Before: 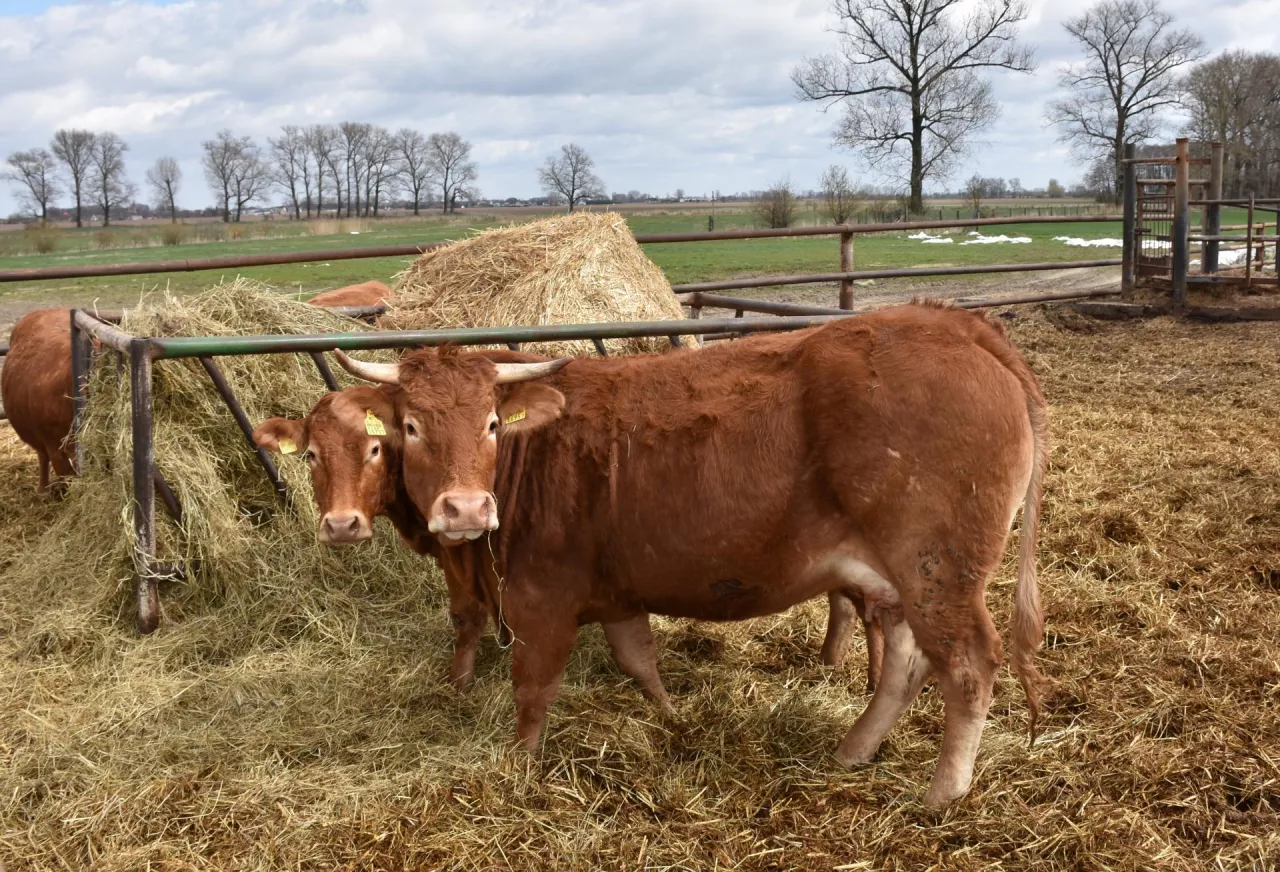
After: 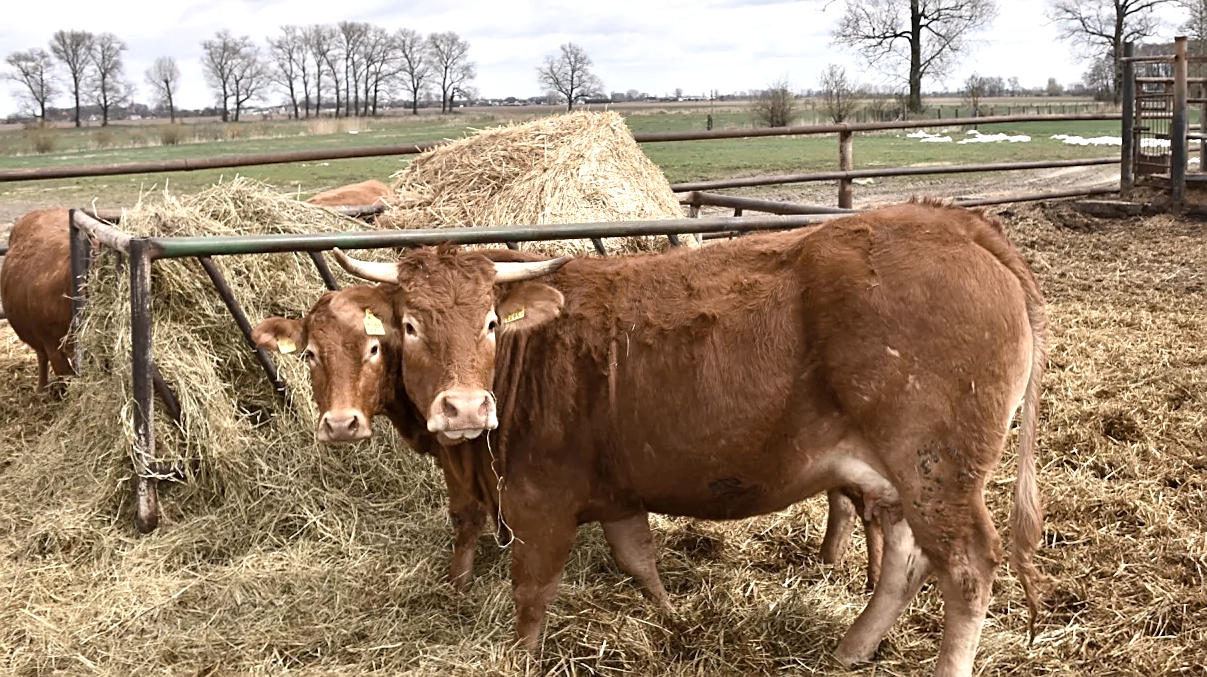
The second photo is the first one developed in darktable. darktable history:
exposure: black level correction 0.001, exposure 0.499 EV, compensate exposure bias true, compensate highlight preservation false
contrast brightness saturation: contrast 0.098, saturation -0.374
crop and rotate: angle 0.077°, top 11.525%, right 5.514%, bottom 10.668%
color calibration: output R [1.063, -0.012, -0.003, 0], output B [-0.079, 0.047, 1, 0], illuminant same as pipeline (D50), adaptation none (bypass), x 0.333, y 0.333, temperature 5024.15 K
sharpen: on, module defaults
